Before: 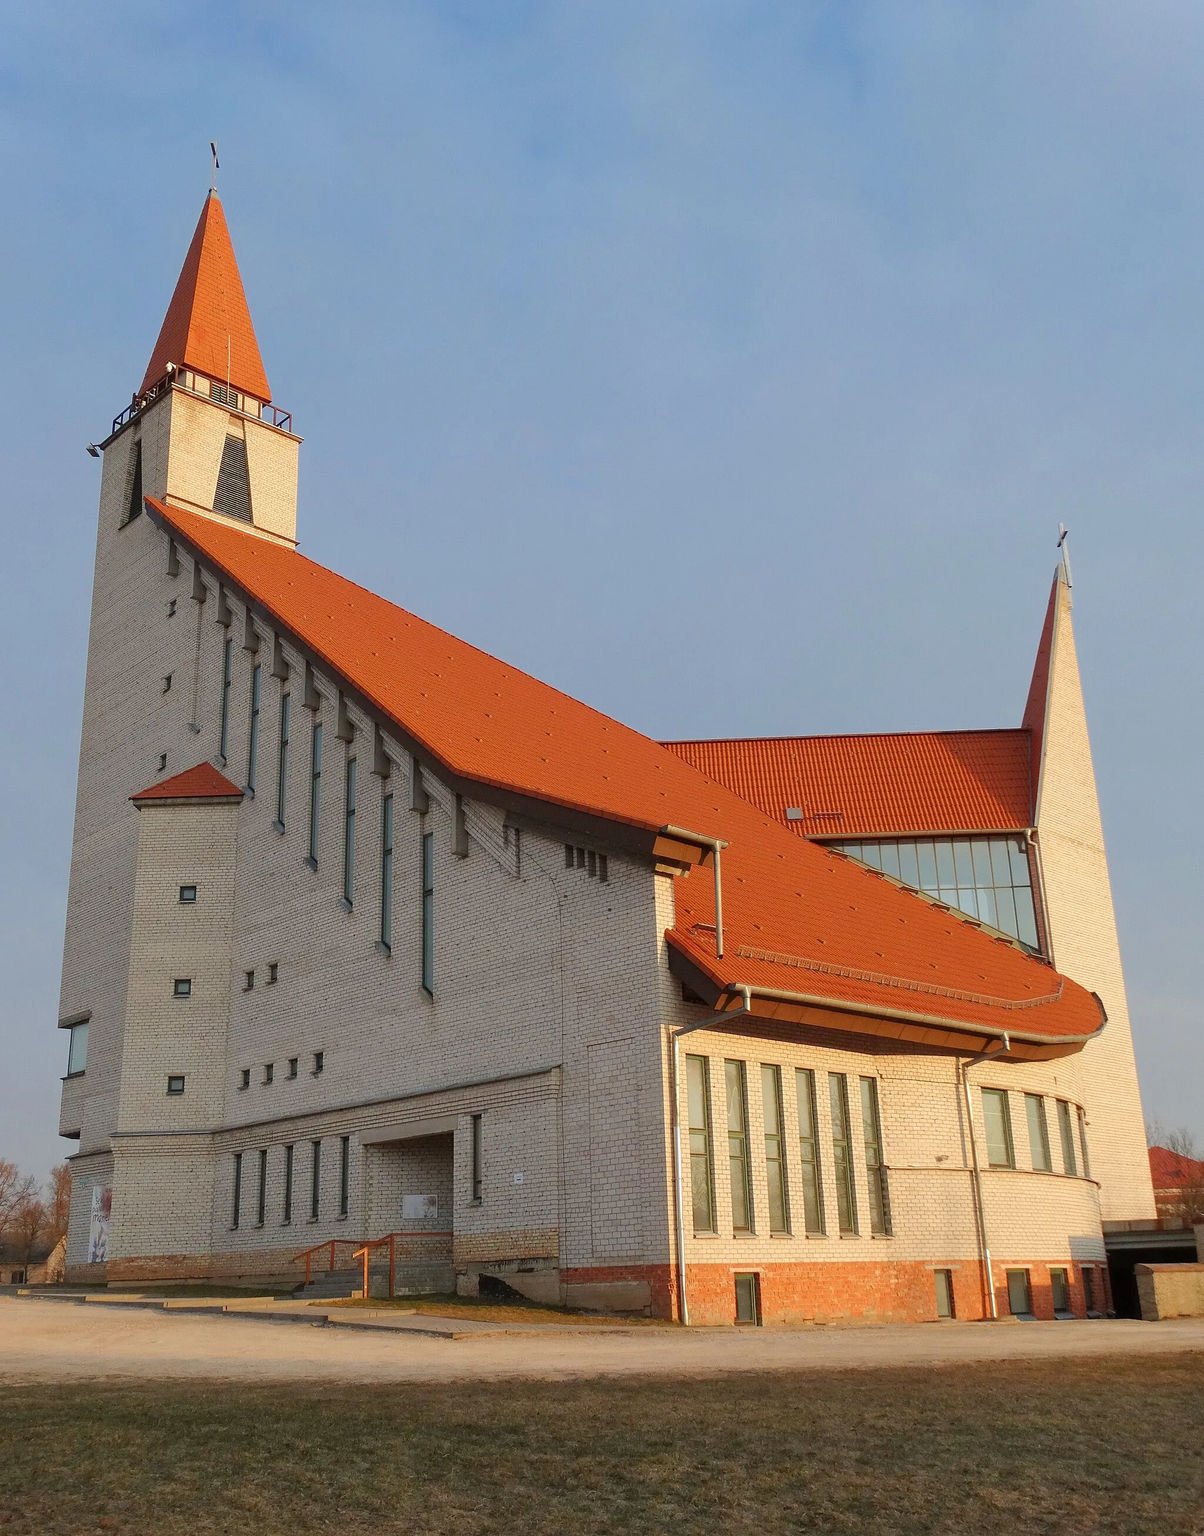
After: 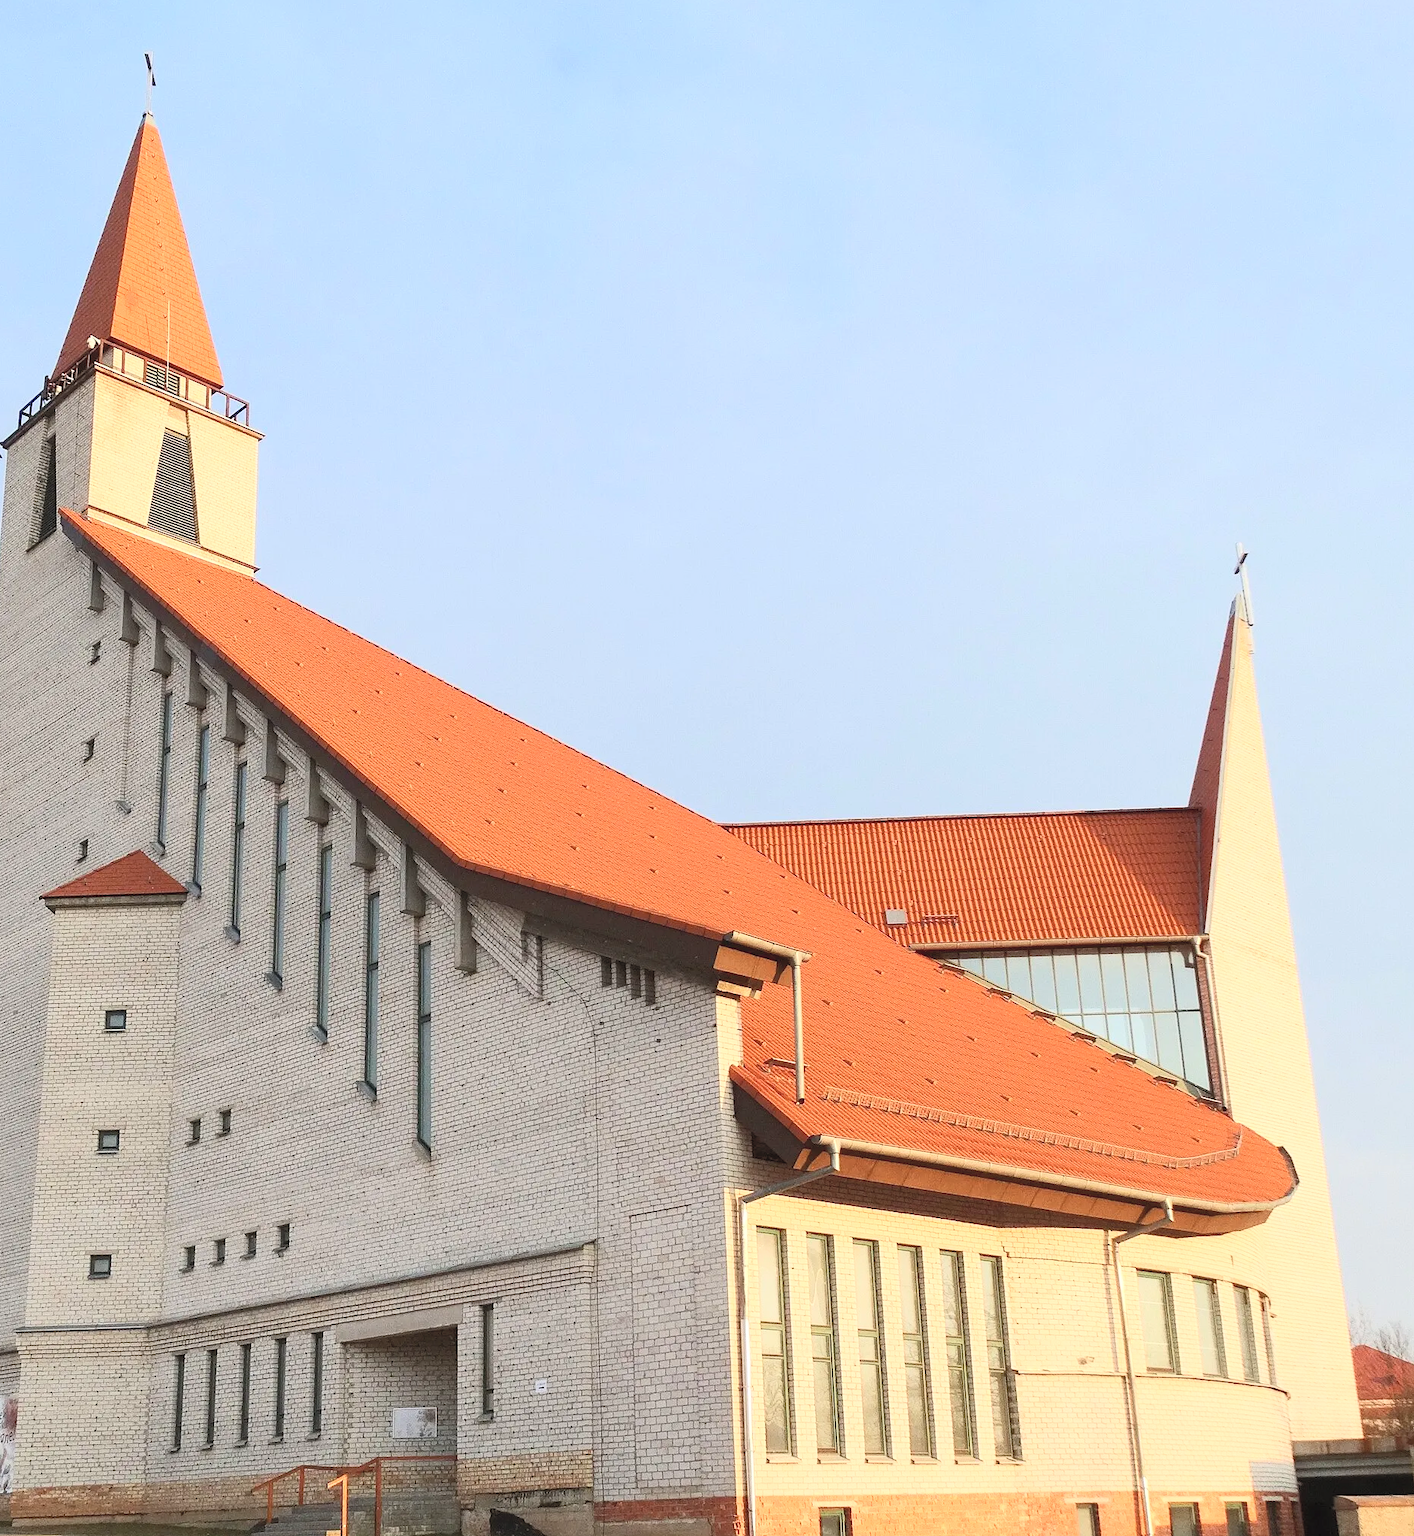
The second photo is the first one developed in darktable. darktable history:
contrast brightness saturation: contrast 0.39, brightness 0.53
crop: left 8.155%, top 6.611%, bottom 15.385%
